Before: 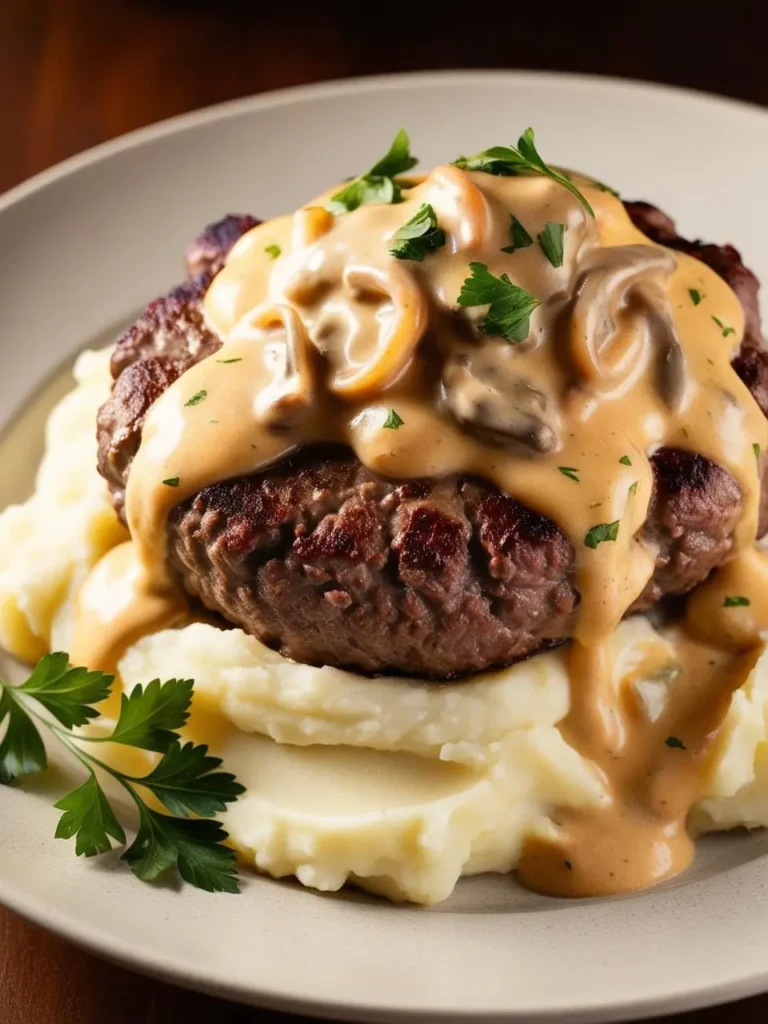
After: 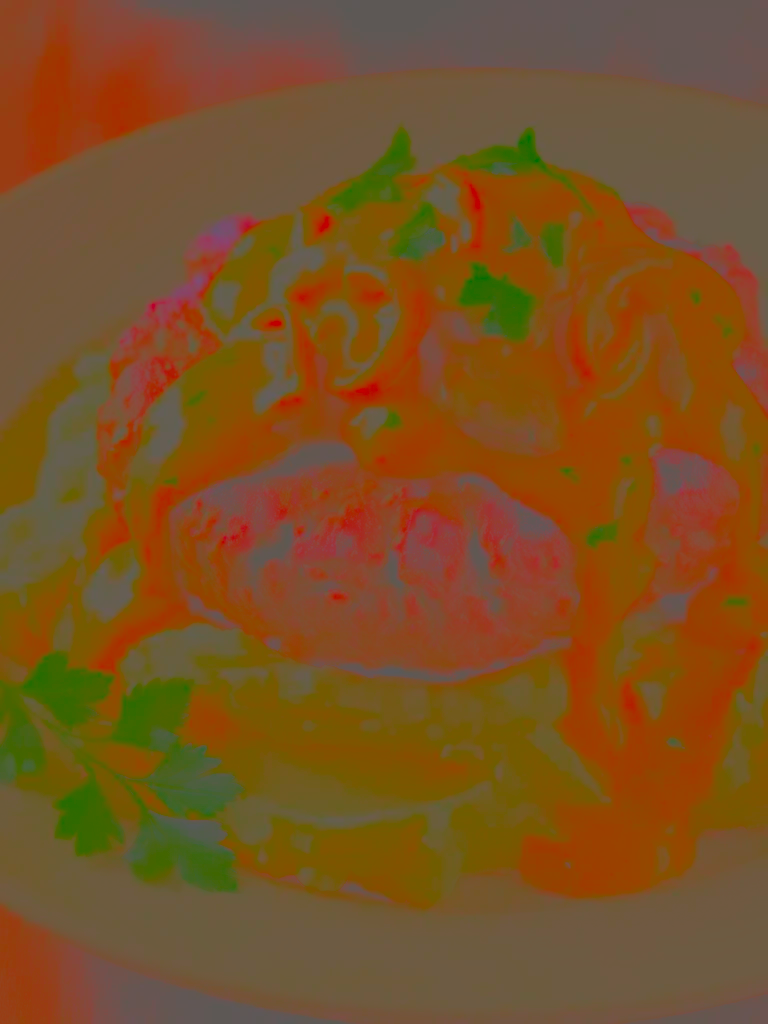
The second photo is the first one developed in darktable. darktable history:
contrast brightness saturation: contrast -0.976, brightness -0.176, saturation 0.753
